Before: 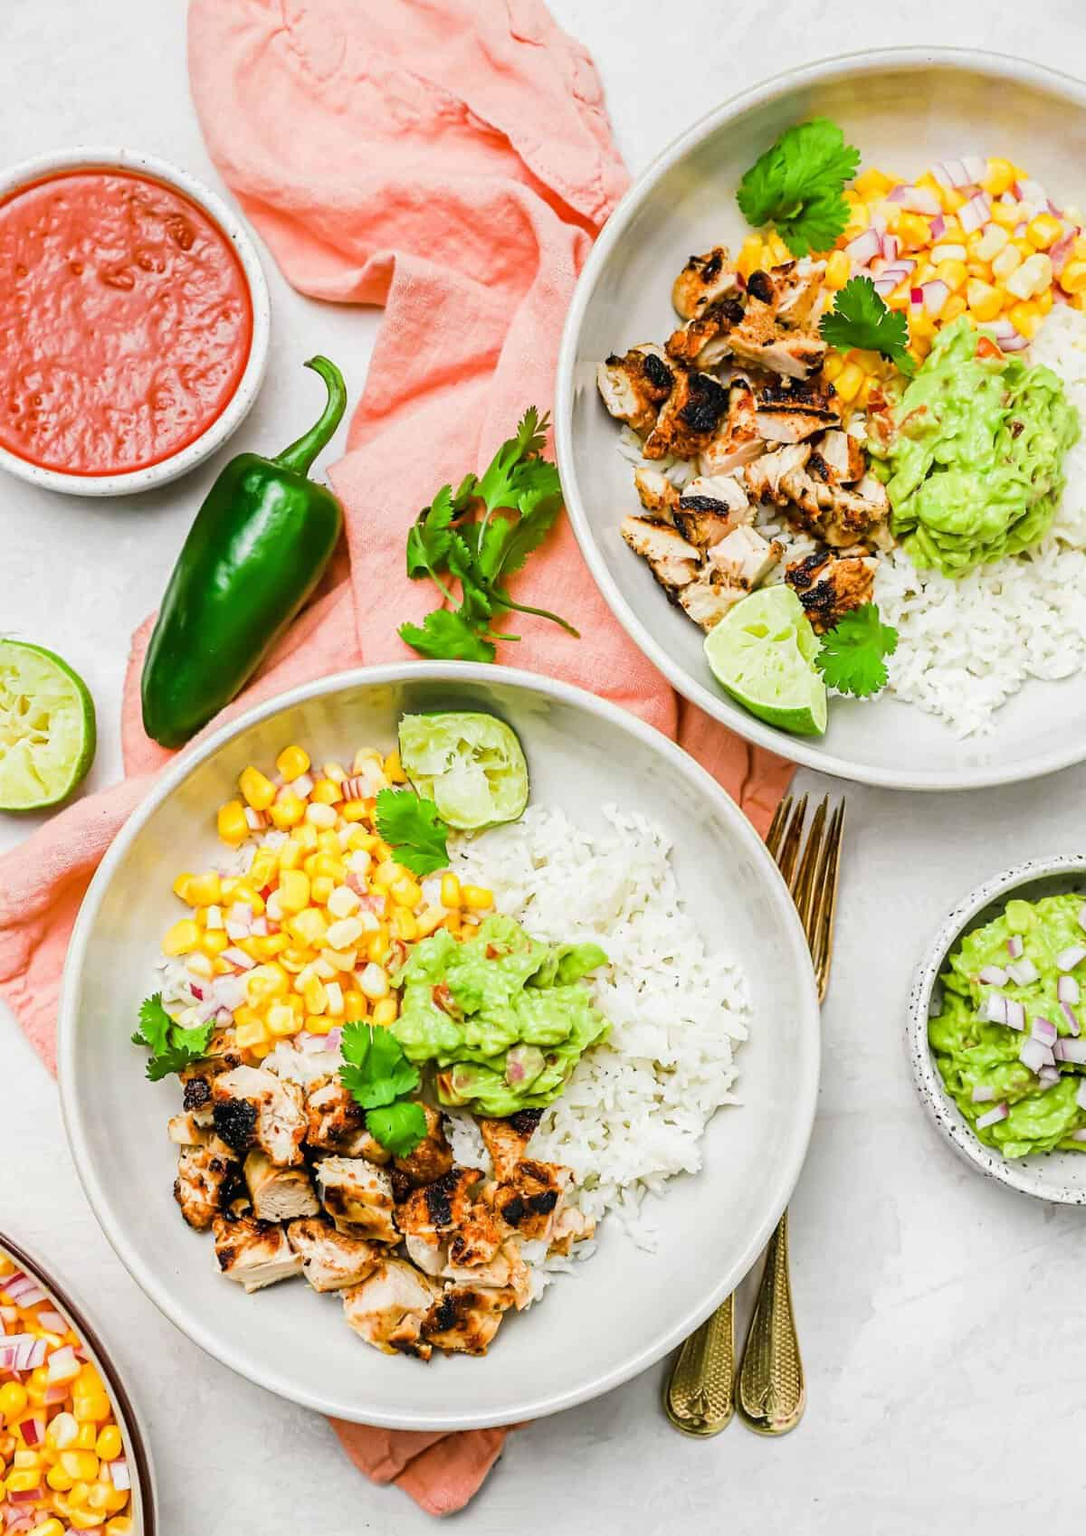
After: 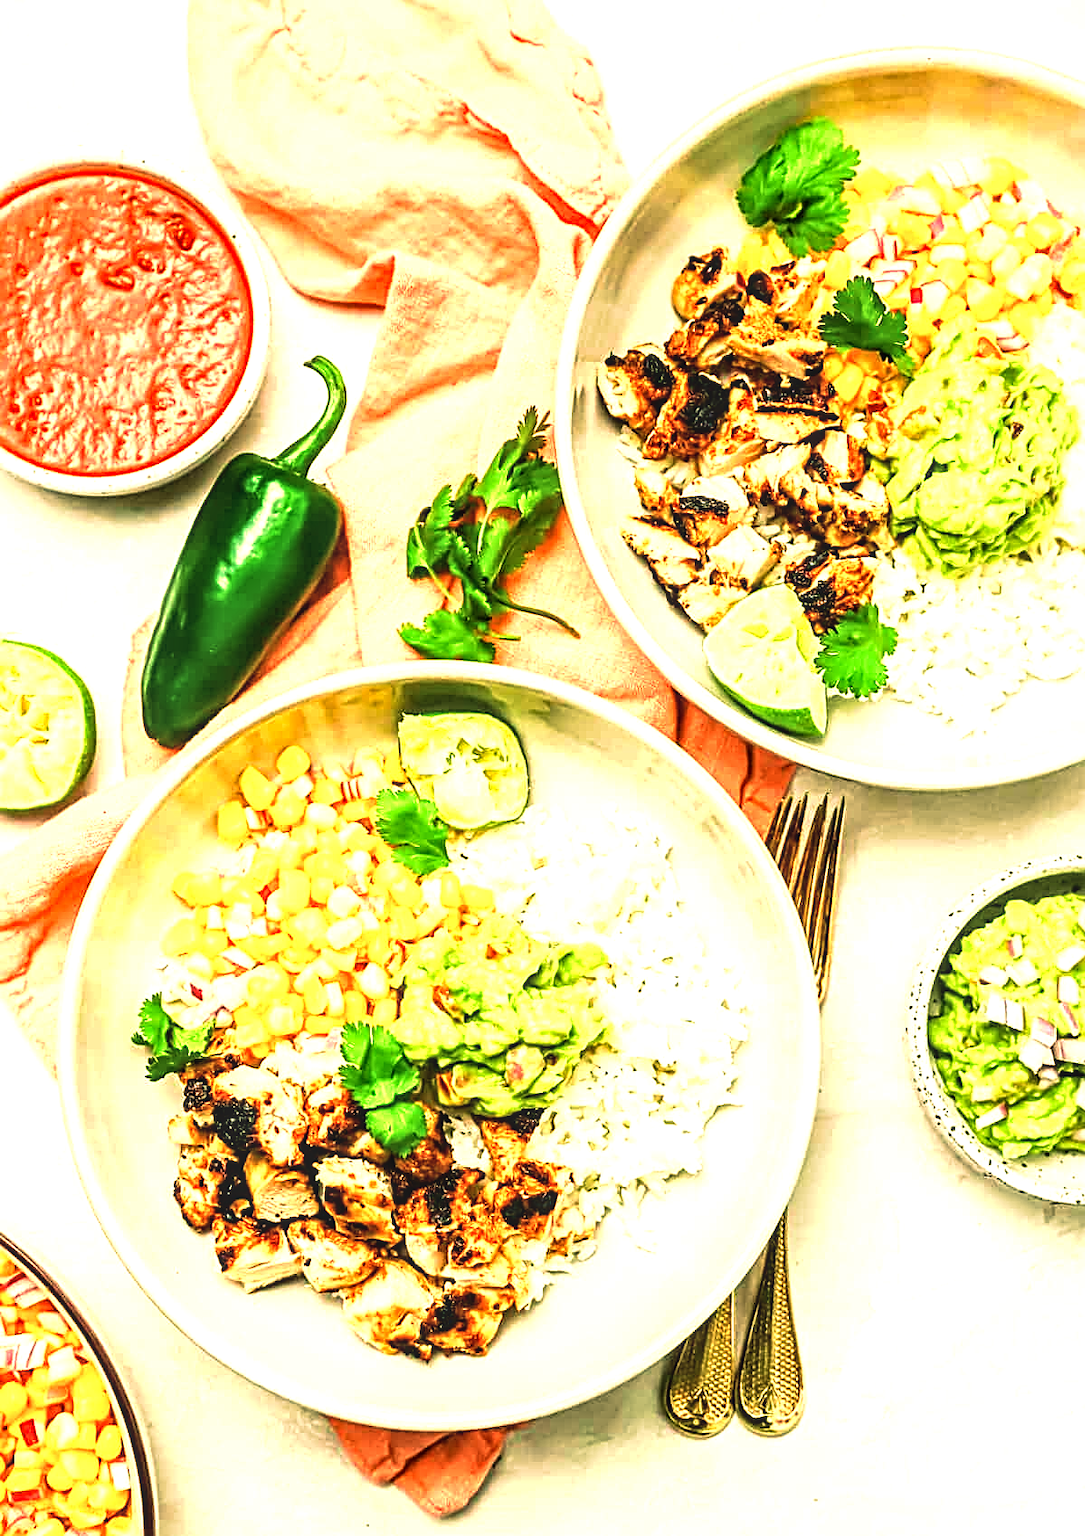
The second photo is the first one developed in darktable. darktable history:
exposure: black level correction -0.002, exposure 0.54 EV, compensate highlight preservation false
velvia: strength 39.63%
tone curve: curves: ch0 [(0, 0) (0.003, 0.003) (0.011, 0.011) (0.025, 0.025) (0.044, 0.045) (0.069, 0.07) (0.1, 0.101) (0.136, 0.138) (0.177, 0.18) (0.224, 0.228) (0.277, 0.281) (0.335, 0.34) (0.399, 0.405) (0.468, 0.475) (0.543, 0.551) (0.623, 0.633) (0.709, 0.72) (0.801, 0.813) (0.898, 0.907) (1, 1)], preserve colors none
color balance: mode lift, gamma, gain (sRGB), lift [1.014, 0.966, 0.918, 0.87], gamma [0.86, 0.734, 0.918, 0.976], gain [1.063, 1.13, 1.063, 0.86]
sharpen: radius 3.119
local contrast: on, module defaults
